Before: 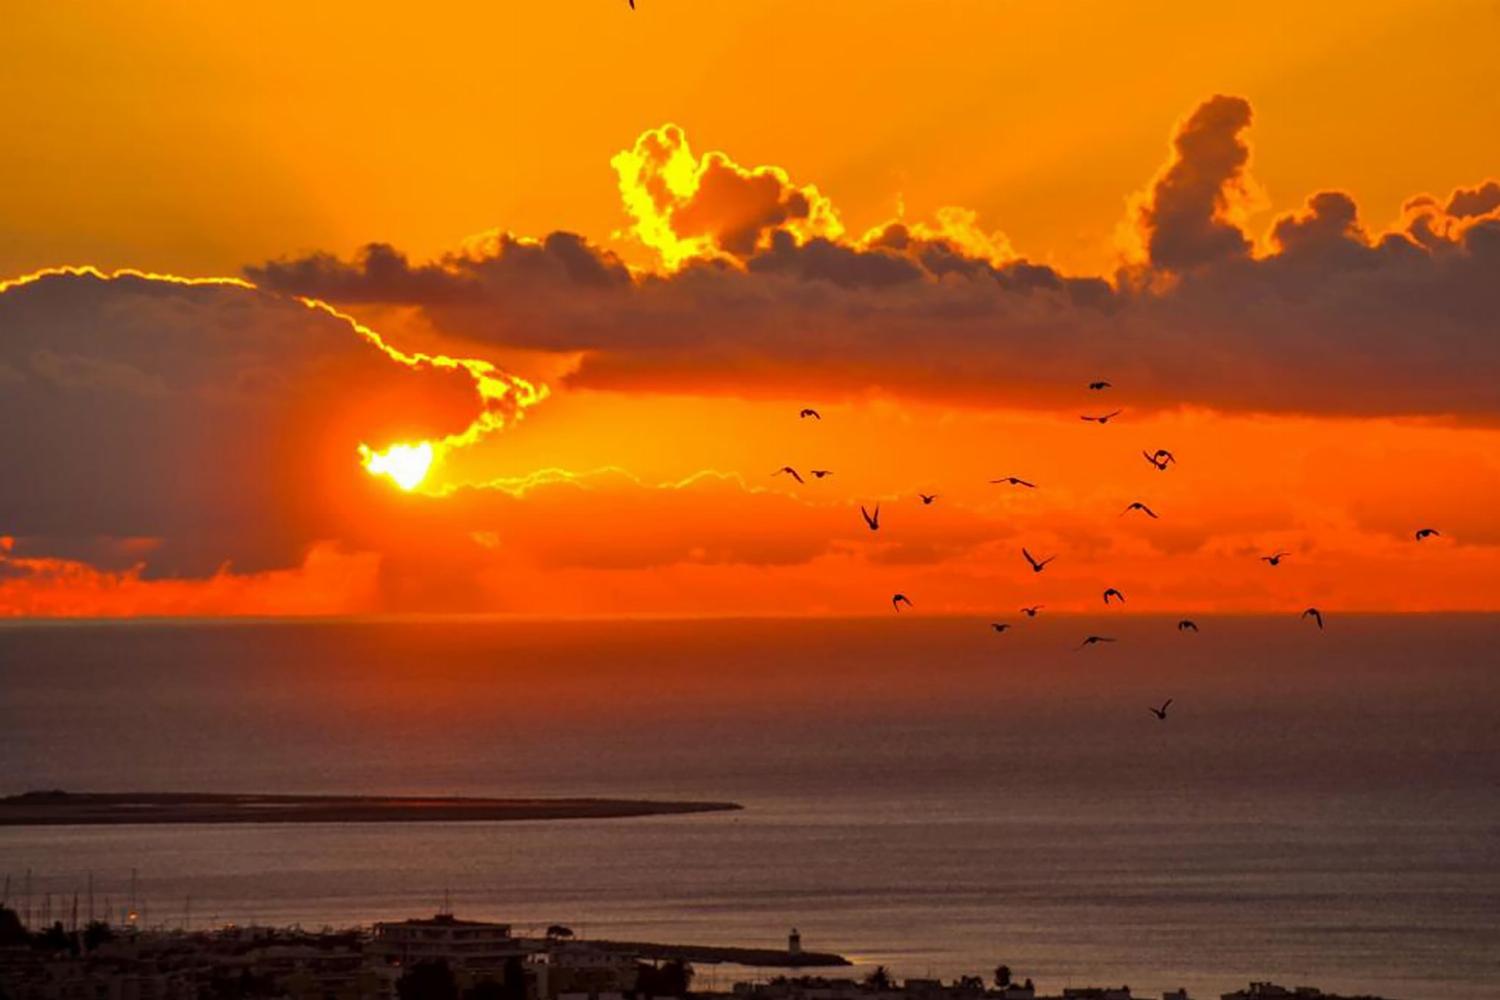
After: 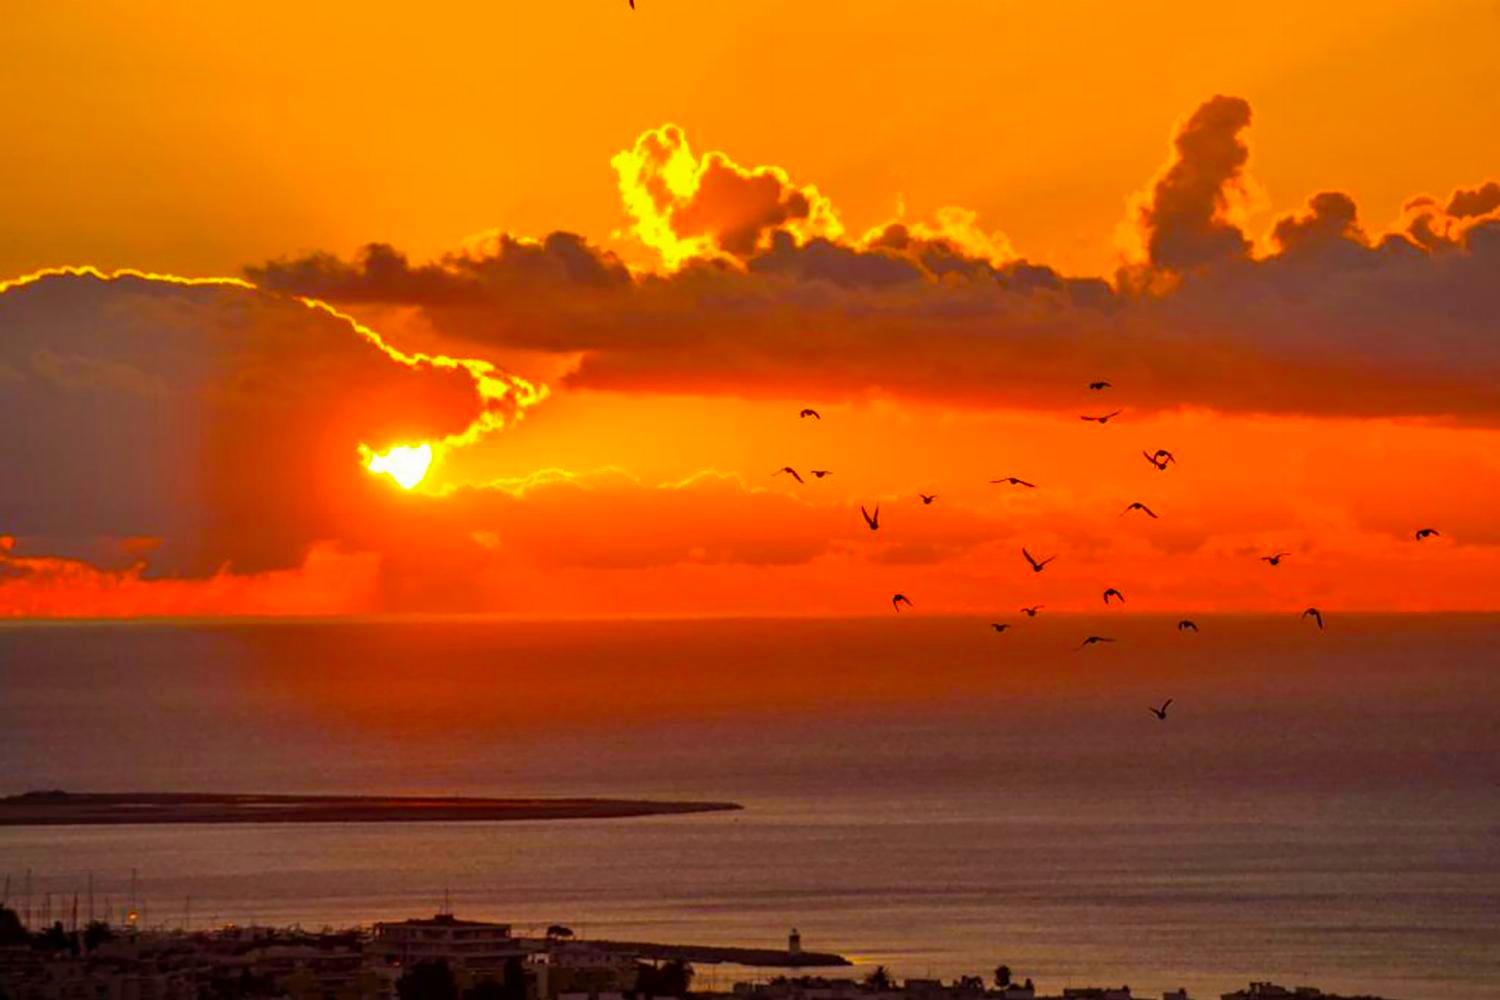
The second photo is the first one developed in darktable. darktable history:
color balance rgb: perceptual saturation grading › global saturation 30%, global vibrance 20%
levels: levels [0, 0.478, 1]
